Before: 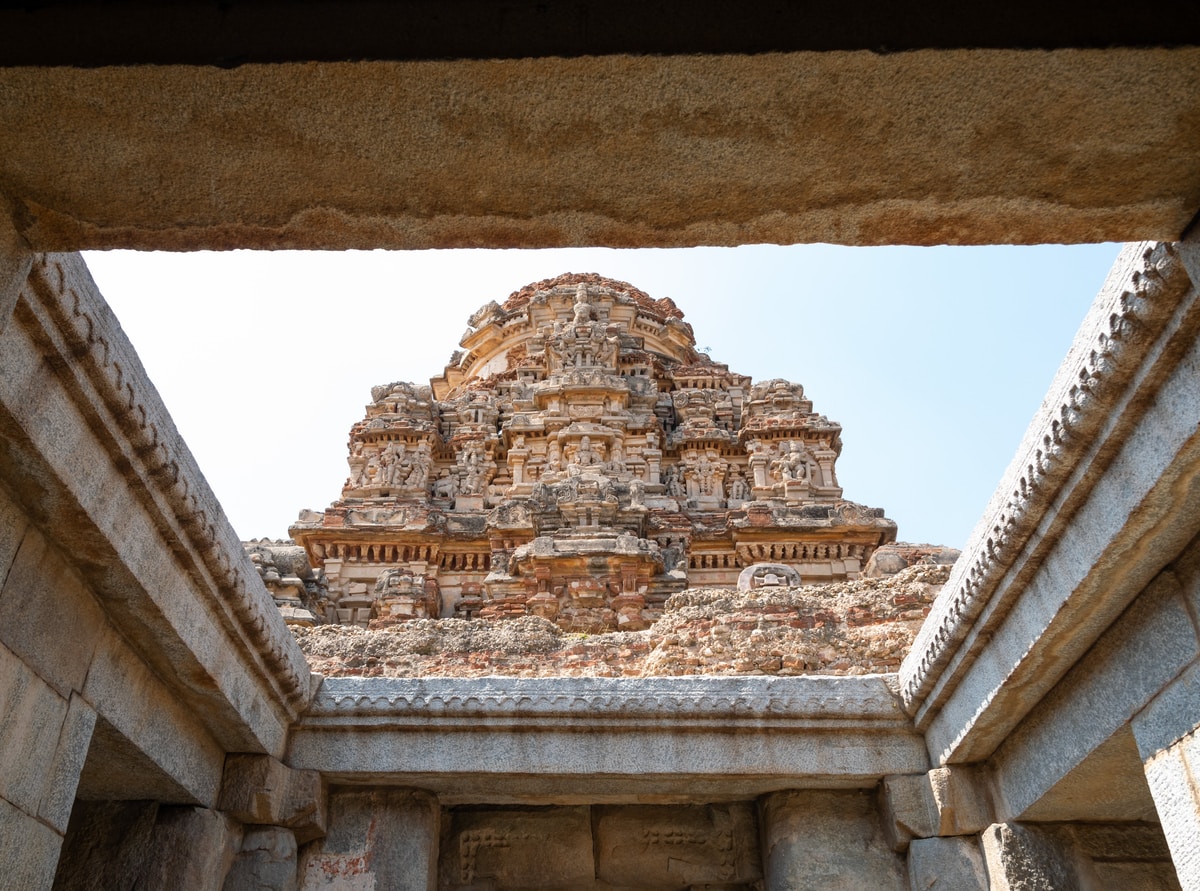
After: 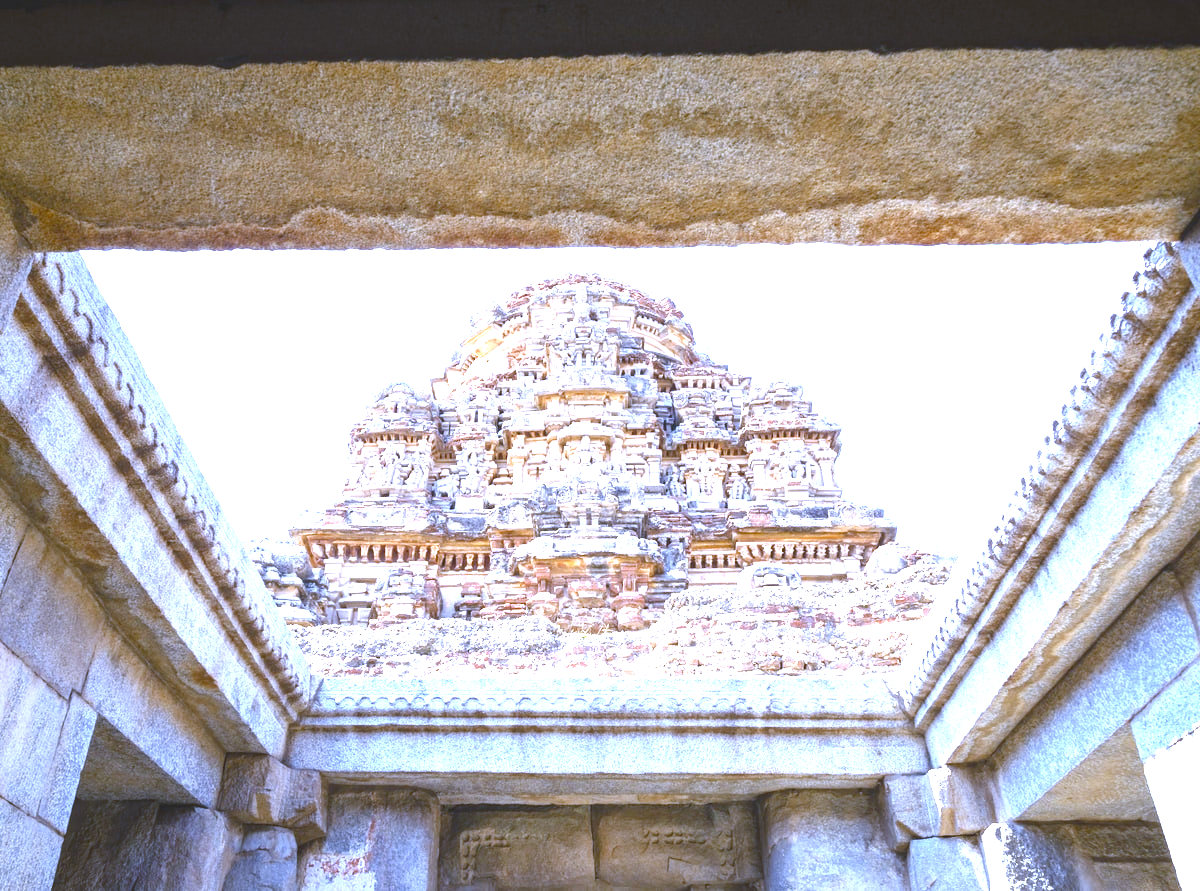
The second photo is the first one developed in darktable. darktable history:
color balance rgb: shadows lift › chroma 2%, shadows lift › hue 247.2°, power › chroma 0.3%, power › hue 25.2°, highlights gain › chroma 3%, highlights gain › hue 60°, global offset › luminance 2%, perceptual saturation grading › global saturation 20%, perceptual saturation grading › highlights -20%, perceptual saturation grading › shadows 30%
white balance: red 0.766, blue 1.537
exposure: exposure 2.207 EV, compensate highlight preservation false
